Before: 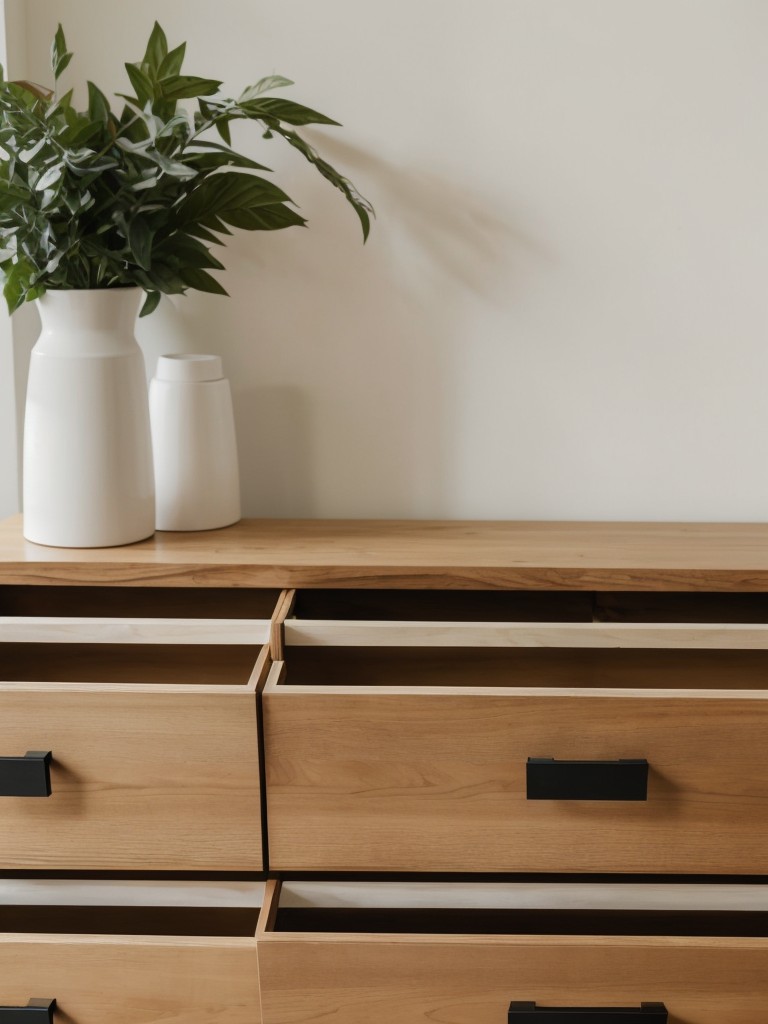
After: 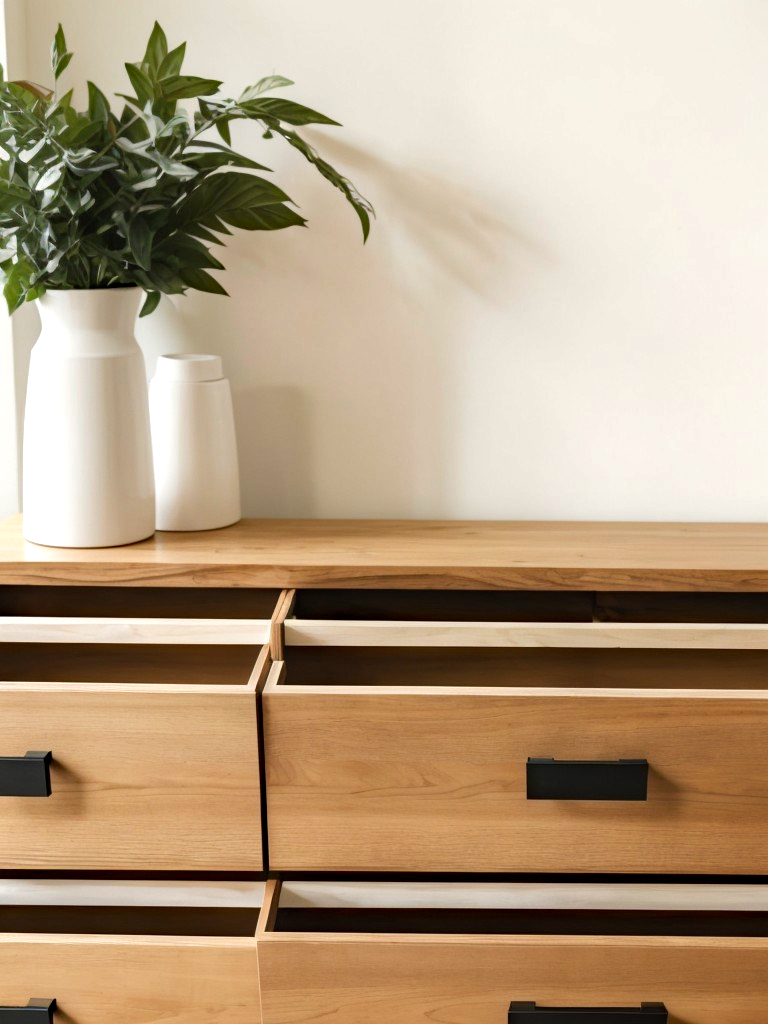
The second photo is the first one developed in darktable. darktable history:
exposure: black level correction 0, exposure 0.7 EV, compensate exposure bias true, compensate highlight preservation false
haze removal: compatibility mode true, adaptive false
